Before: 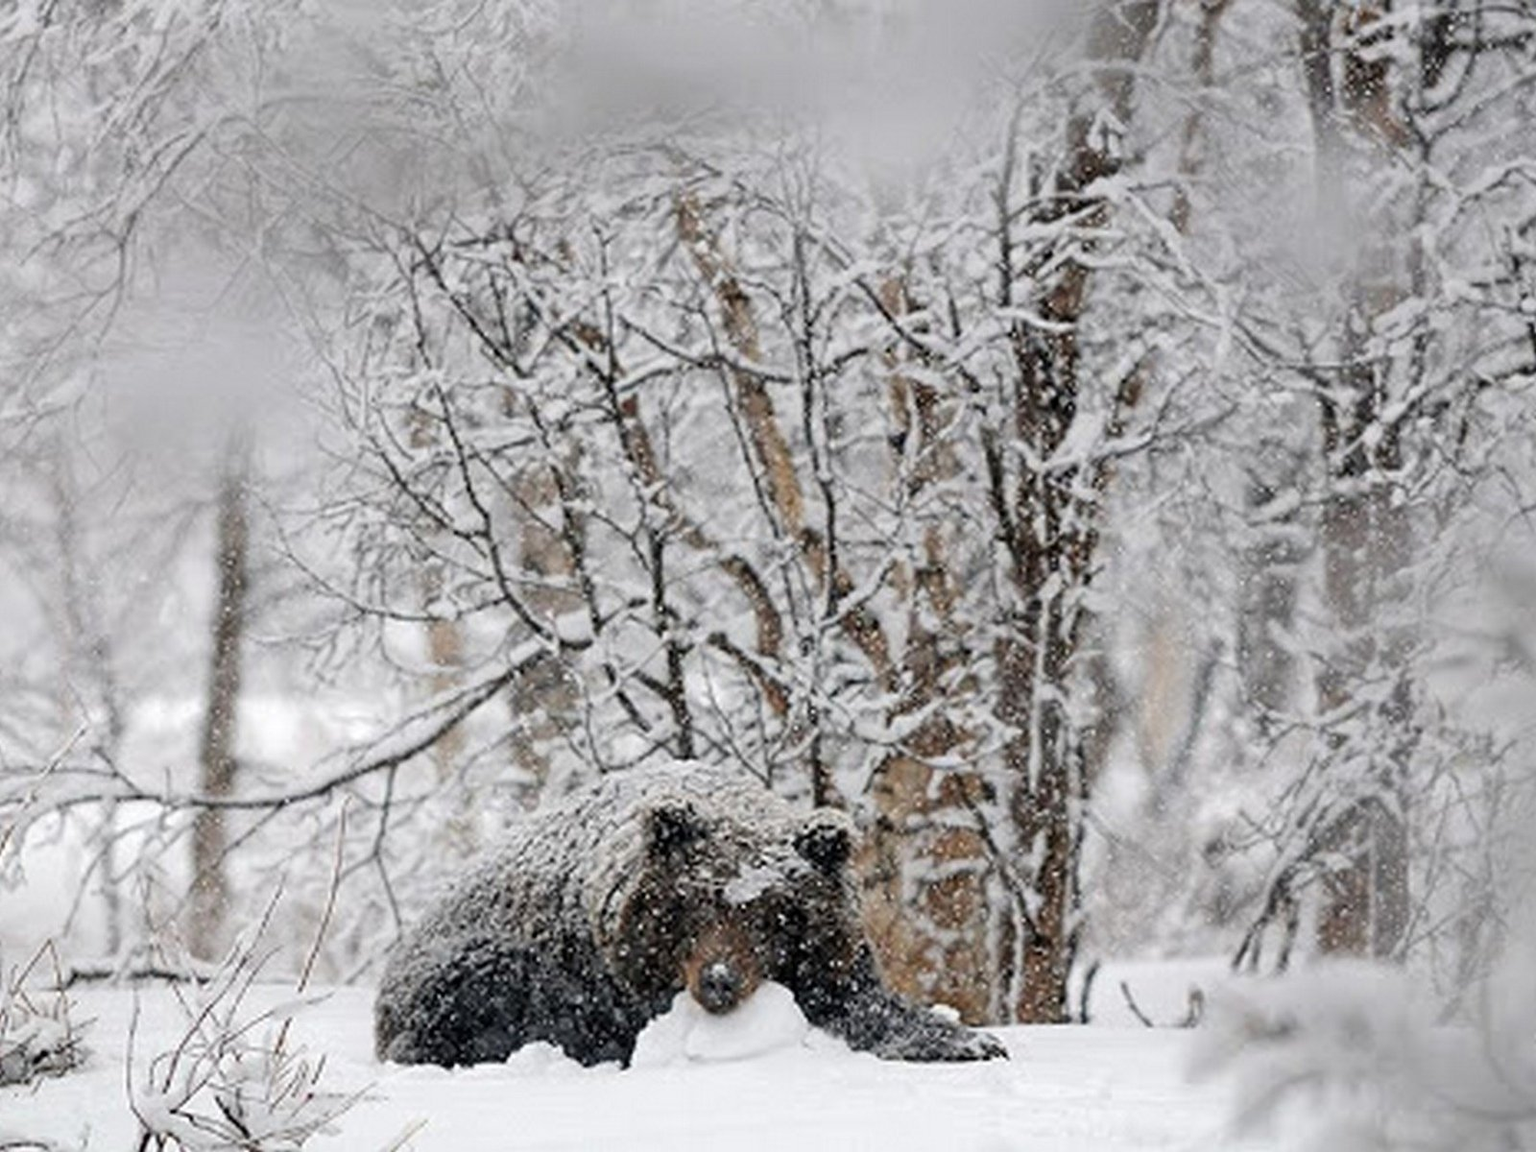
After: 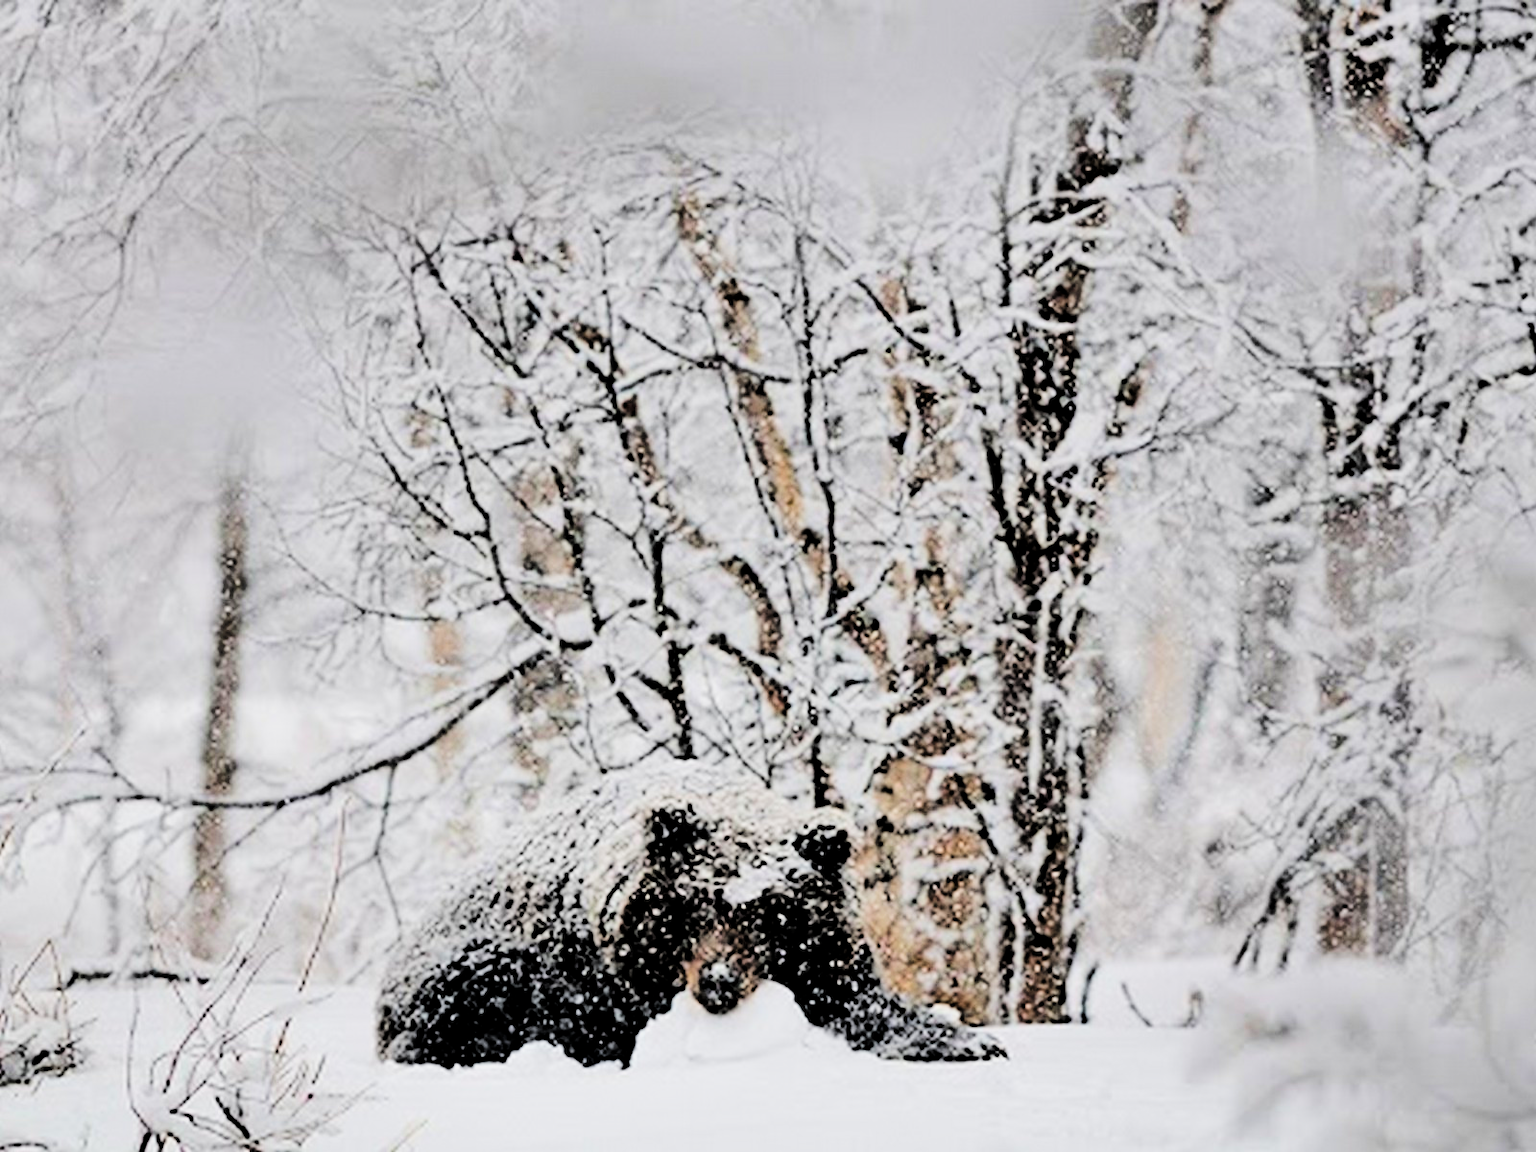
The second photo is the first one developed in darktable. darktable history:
filmic rgb: black relative exposure -3.31 EV, white relative exposure 3.45 EV, hardness 2.36, contrast 1.103
tone curve: curves: ch0 [(0, 0) (0.004, 0) (0.133, 0.071) (0.341, 0.453) (0.839, 0.922) (1, 1)], color space Lab, linked channels, preserve colors none
shadows and highlights: shadows 5, soften with gaussian
exposure: black level correction 0, compensate exposure bias true, compensate highlight preservation false
